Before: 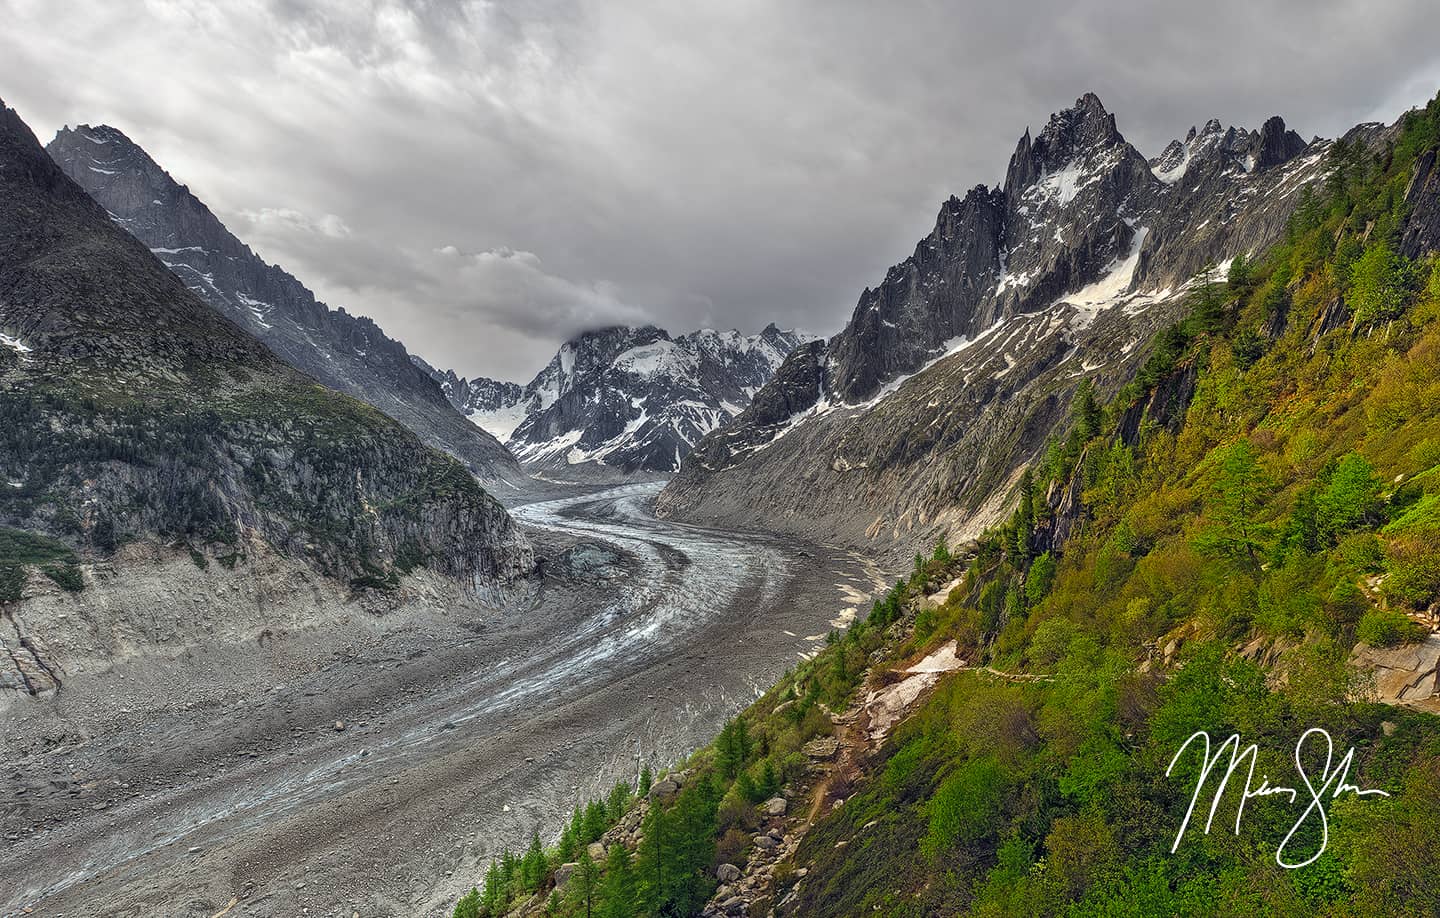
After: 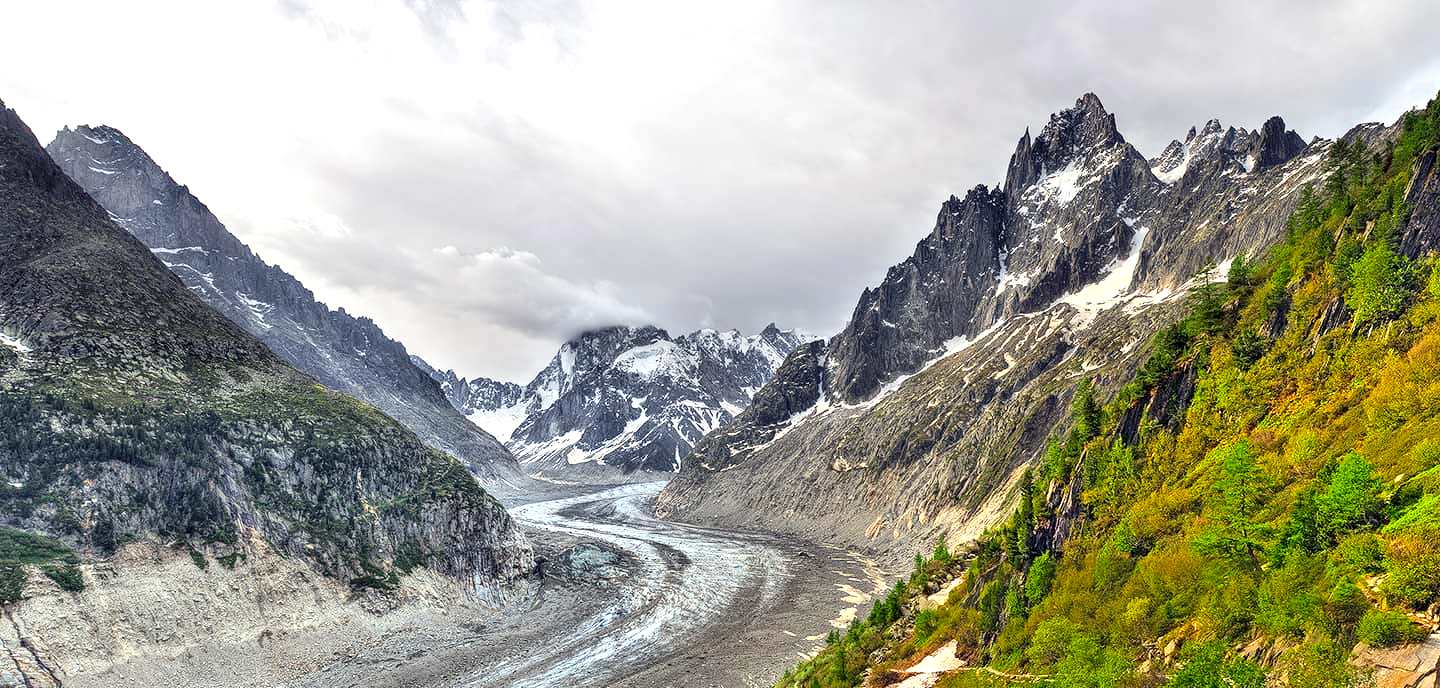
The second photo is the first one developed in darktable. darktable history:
crop: bottom 24.979%
tone curve: curves: ch0 [(0, 0) (0.004, 0.001) (0.133, 0.112) (0.325, 0.362) (0.832, 0.893) (1, 1)], color space Lab, independent channels, preserve colors none
exposure: exposure 0.524 EV, compensate exposure bias true, compensate highlight preservation false
contrast brightness saturation: brightness -0.021, saturation 0.342
levels: black 0.088%, levels [0.016, 0.484, 0.953]
